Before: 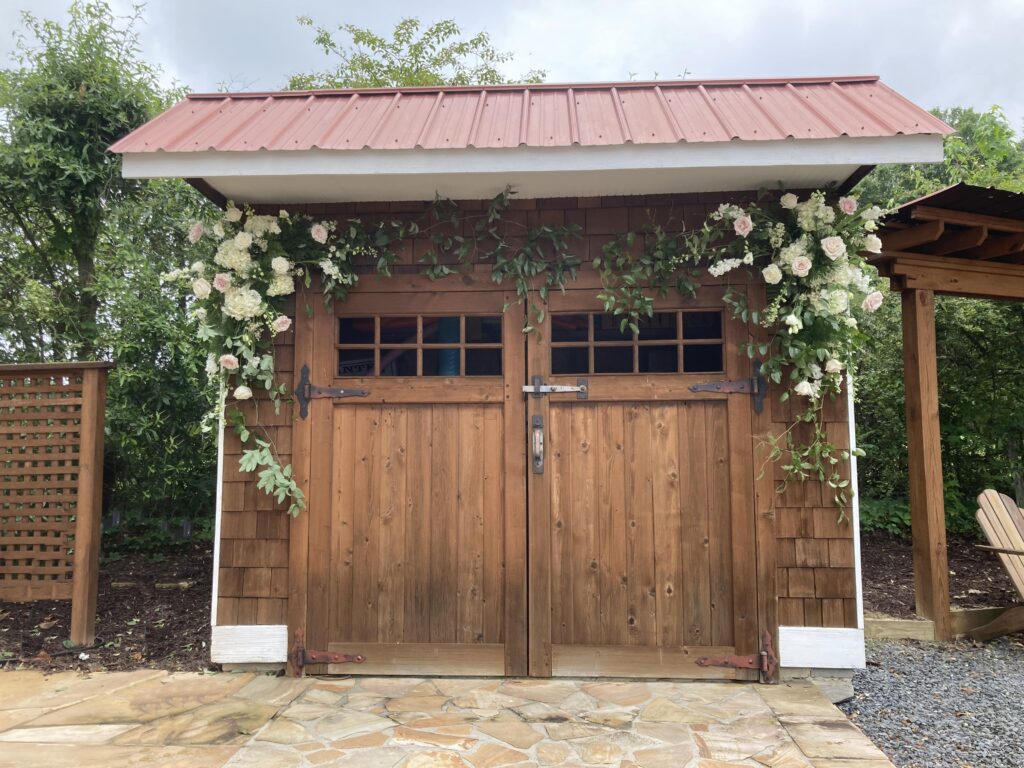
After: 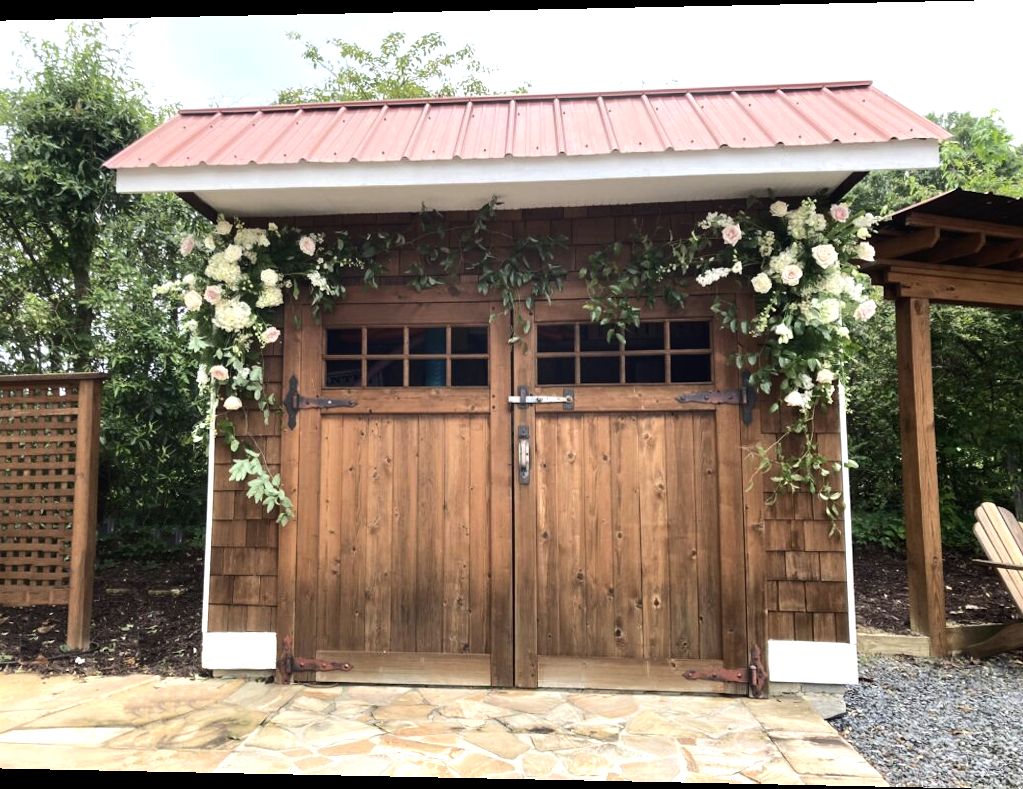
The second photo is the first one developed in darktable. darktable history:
tone equalizer: -8 EV -0.75 EV, -7 EV -0.7 EV, -6 EV -0.6 EV, -5 EV -0.4 EV, -3 EV 0.4 EV, -2 EV 0.6 EV, -1 EV 0.7 EV, +0 EV 0.75 EV, edges refinement/feathering 500, mask exposure compensation -1.57 EV, preserve details no
rotate and perspective: lens shift (horizontal) -0.055, automatic cropping off
